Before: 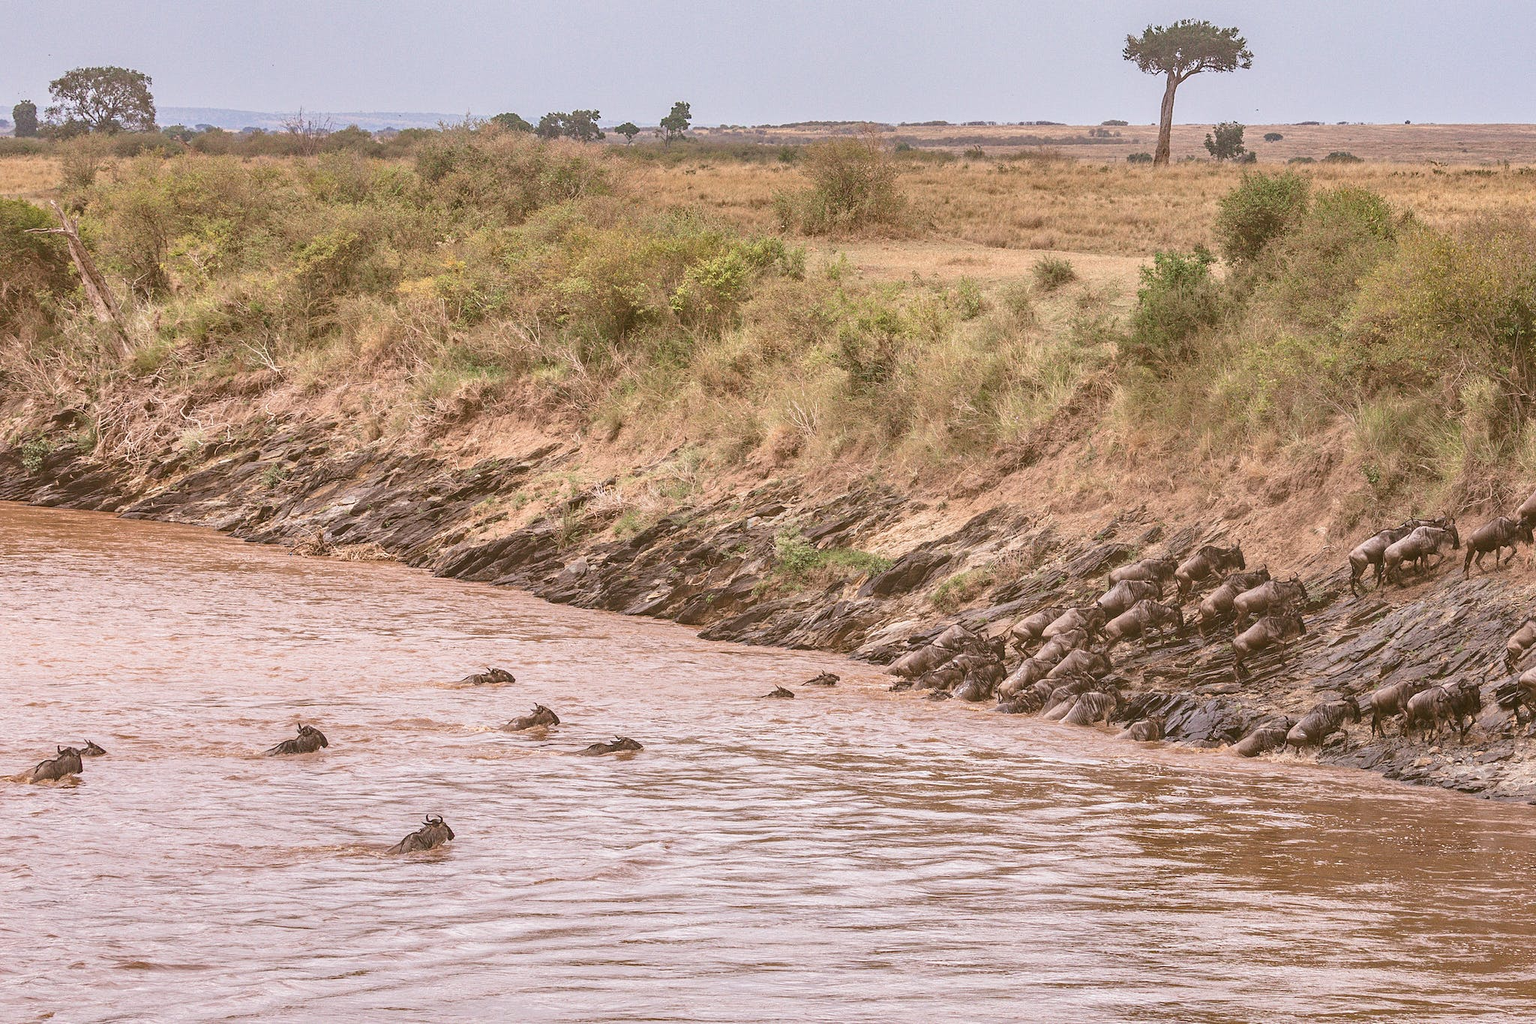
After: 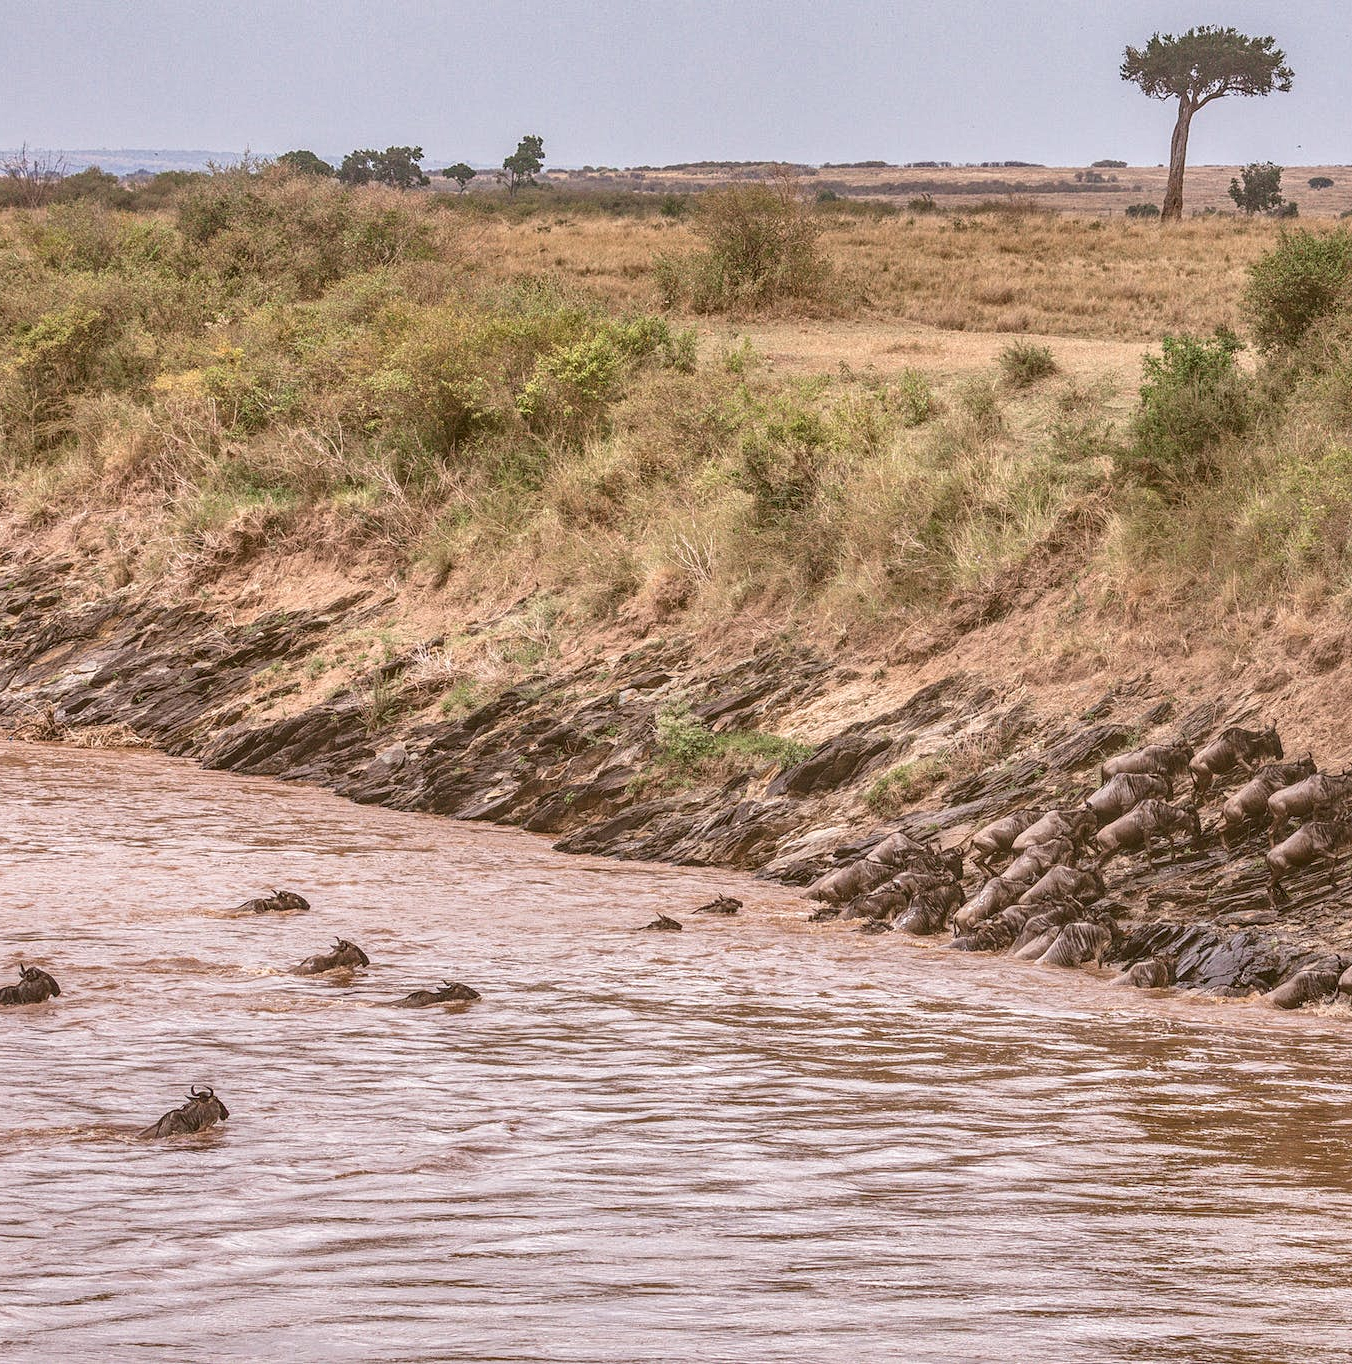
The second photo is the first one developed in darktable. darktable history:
crop and rotate: left 18.442%, right 15.508%
shadows and highlights: shadows 35, highlights -35, soften with gaussian
local contrast: on, module defaults
